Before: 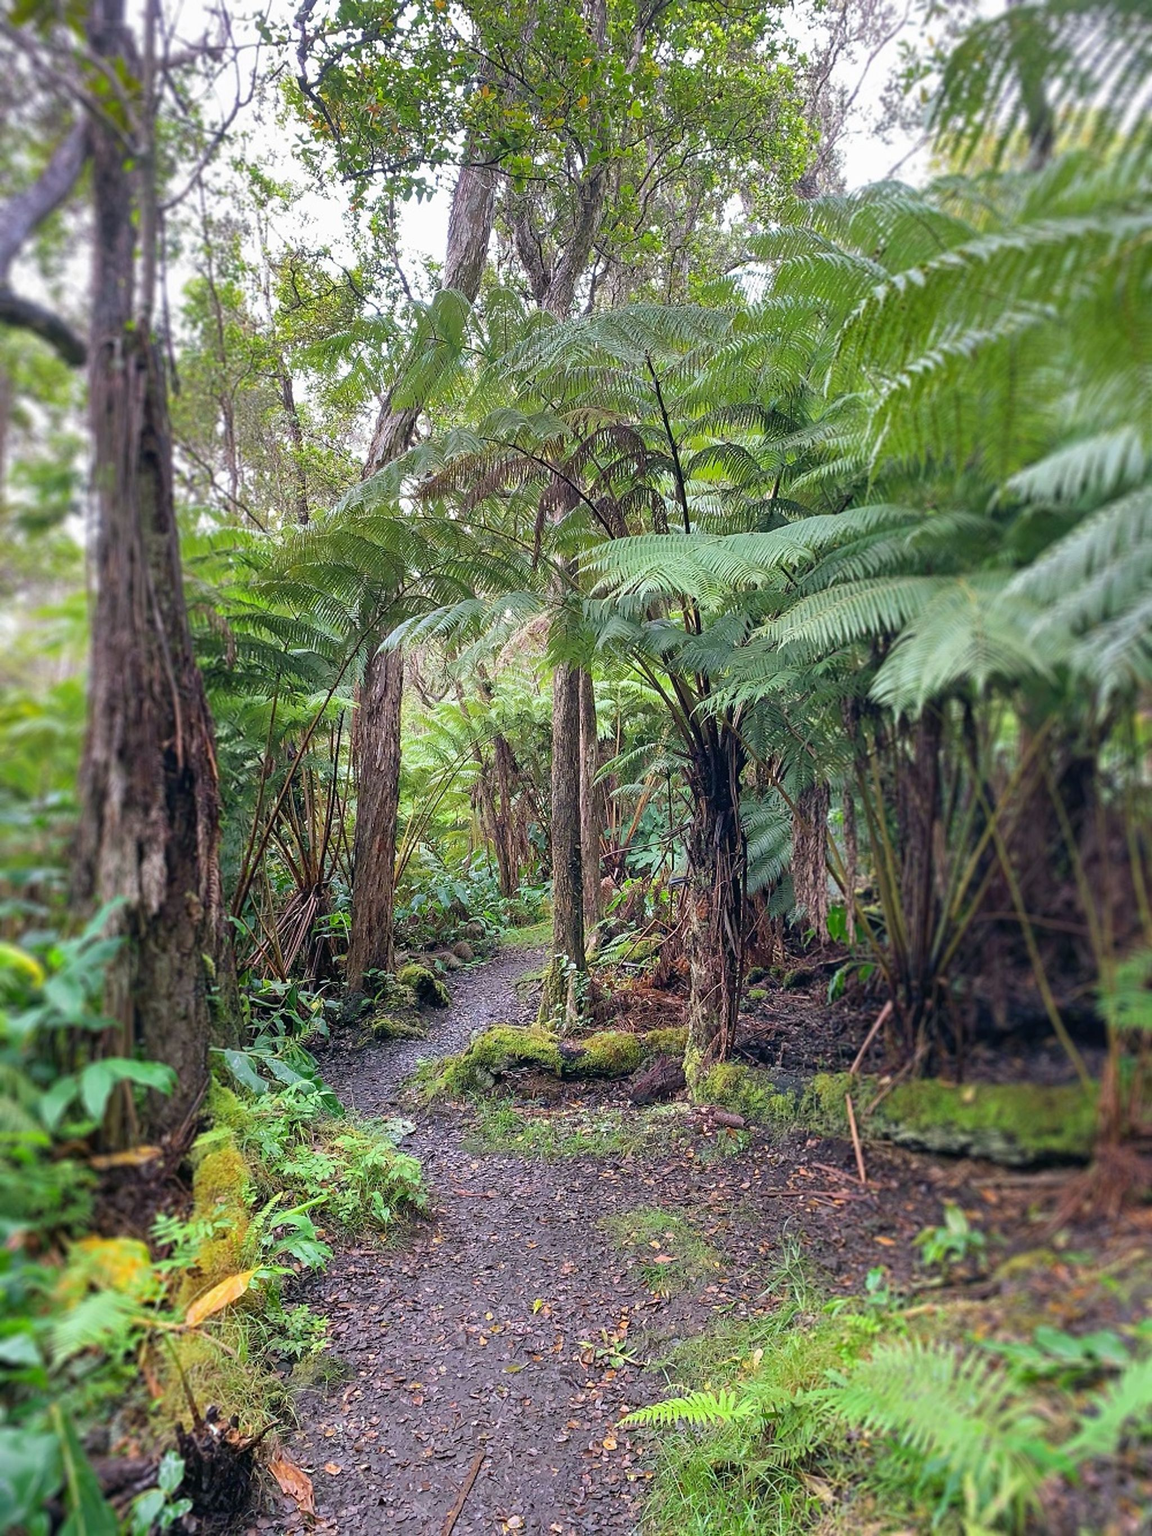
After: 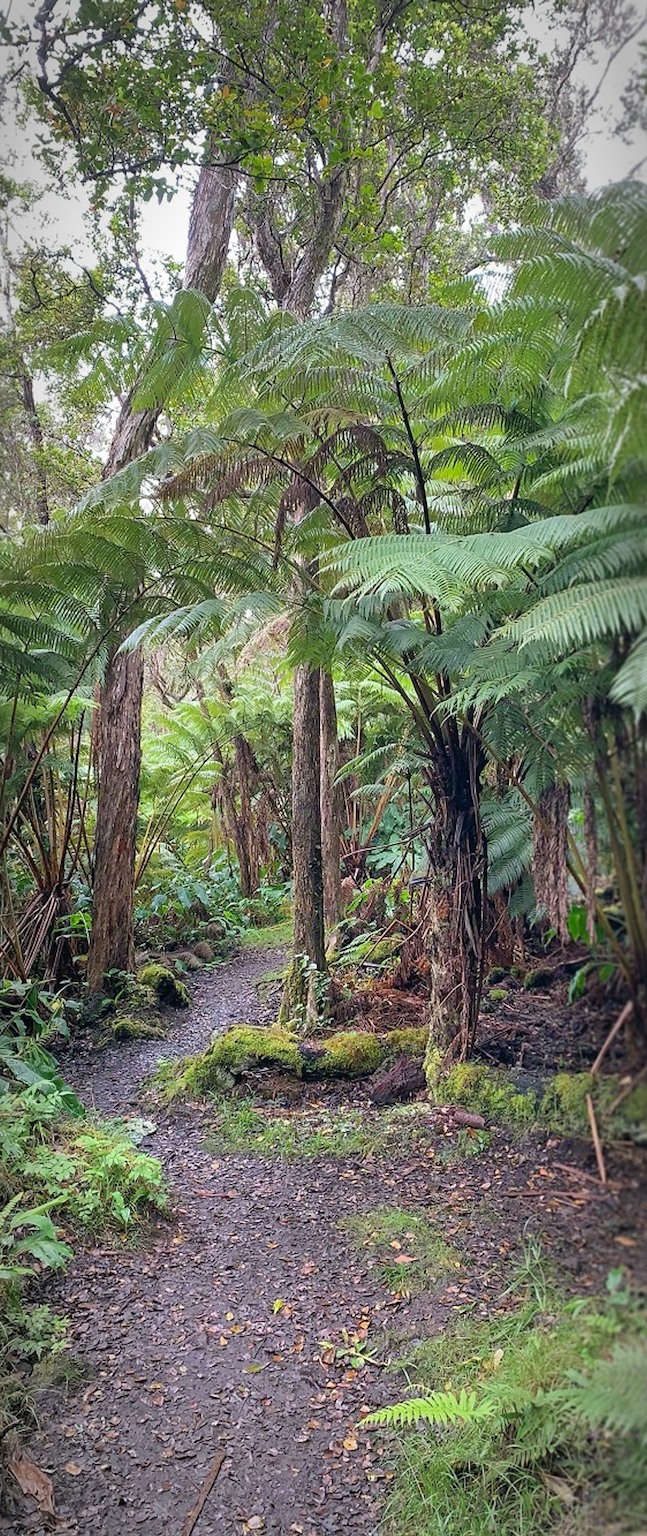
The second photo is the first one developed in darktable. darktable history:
vignetting: automatic ratio true, unbound false
crop and rotate: left 22.597%, right 21.231%
